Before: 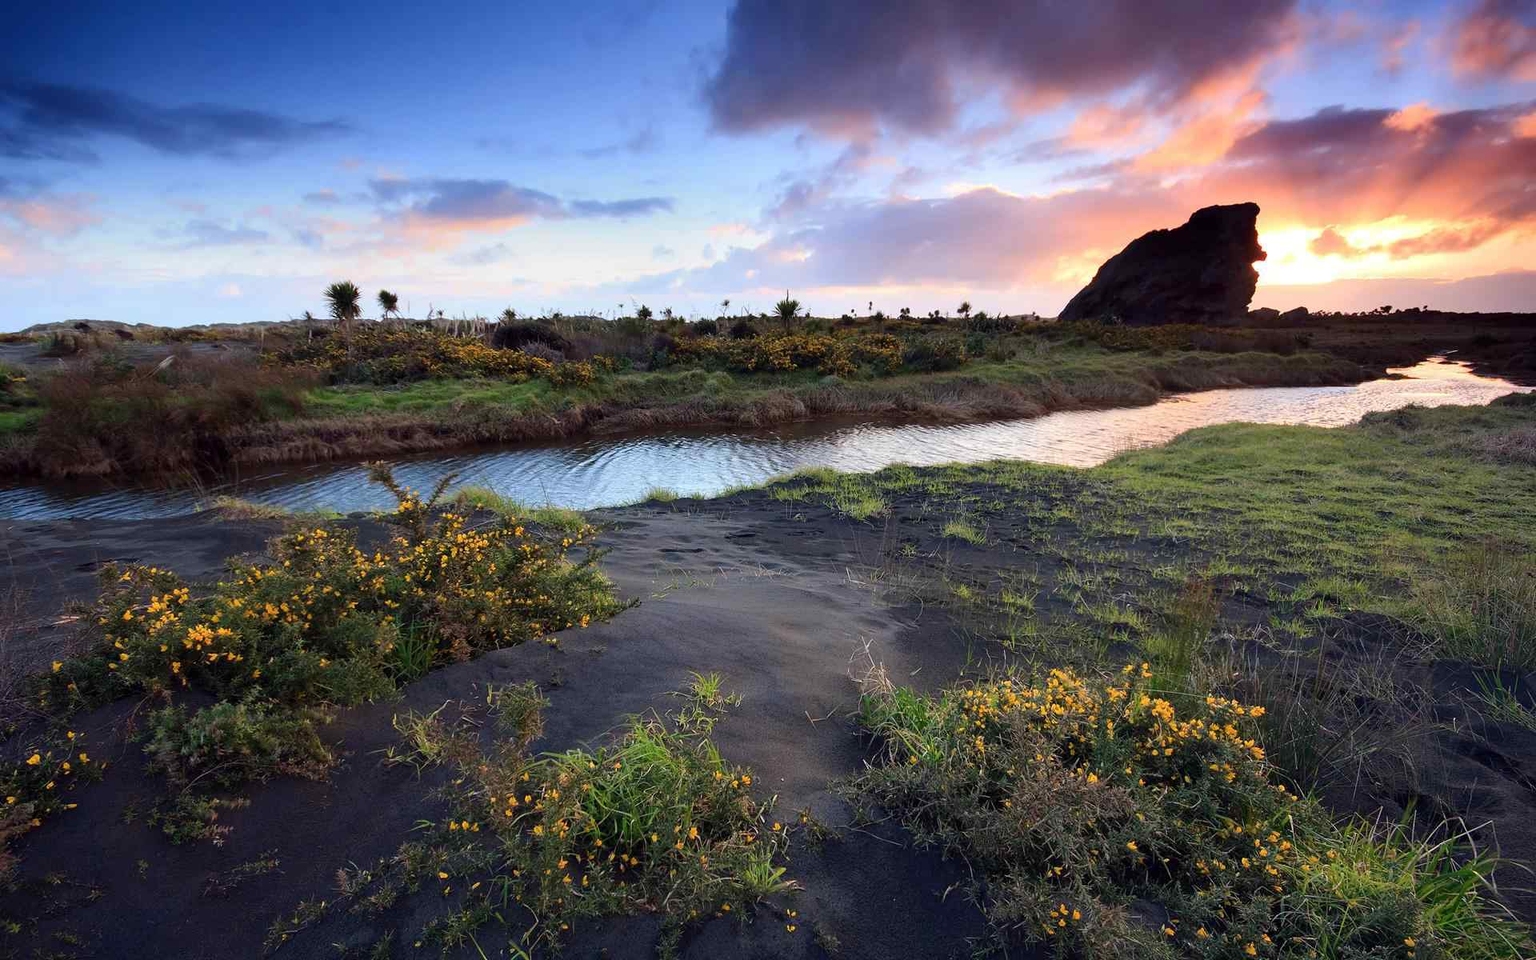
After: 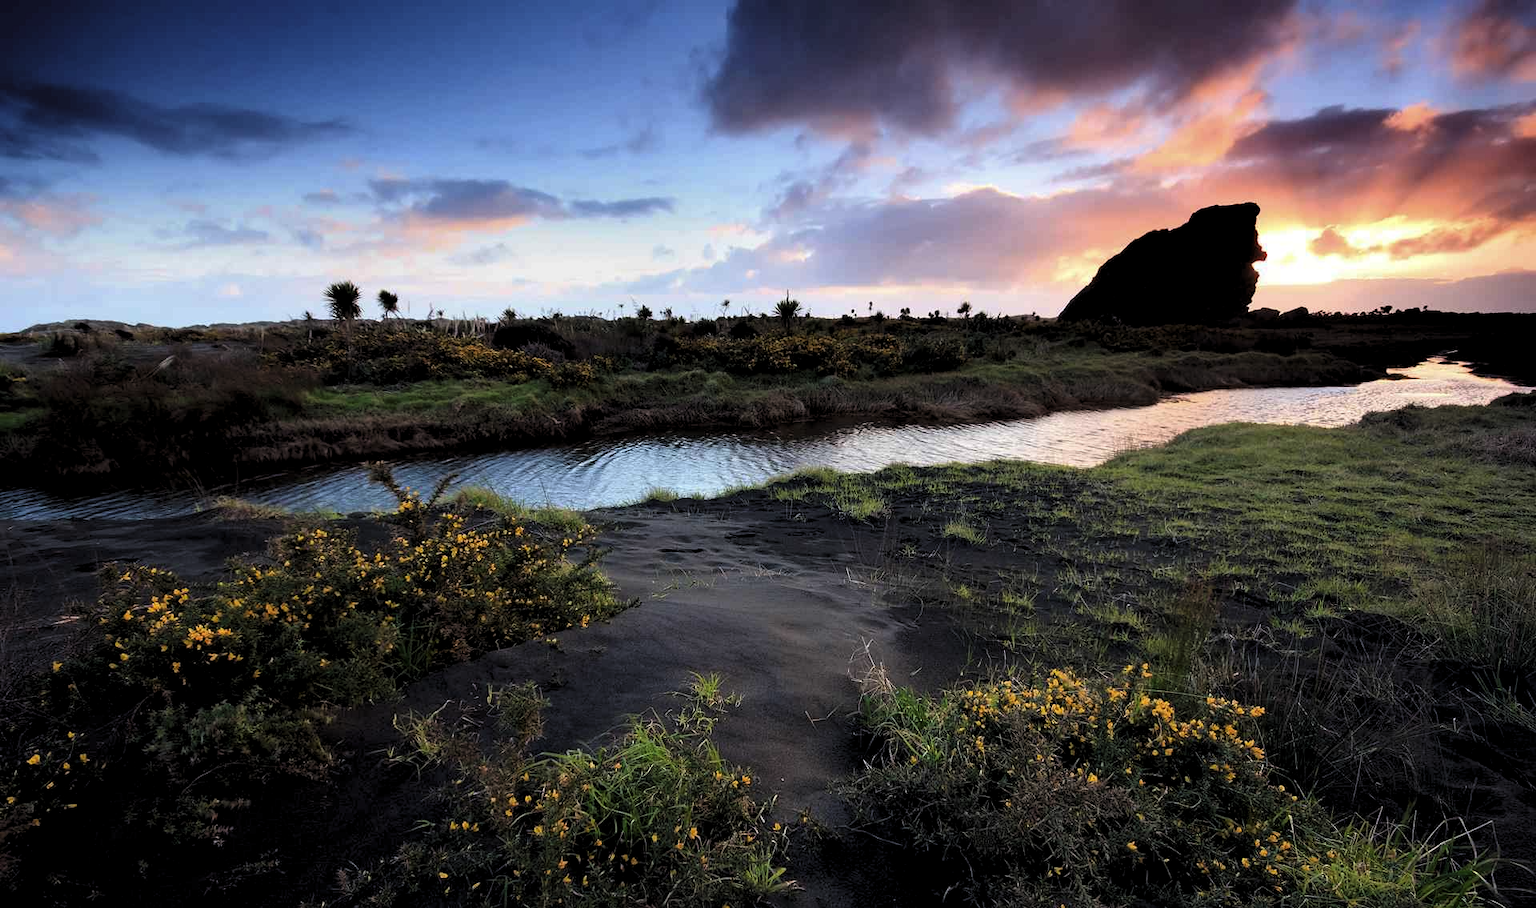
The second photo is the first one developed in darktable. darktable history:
crop and rotate: top 0.004%, bottom 5.294%
levels: levels [0.116, 0.574, 1]
